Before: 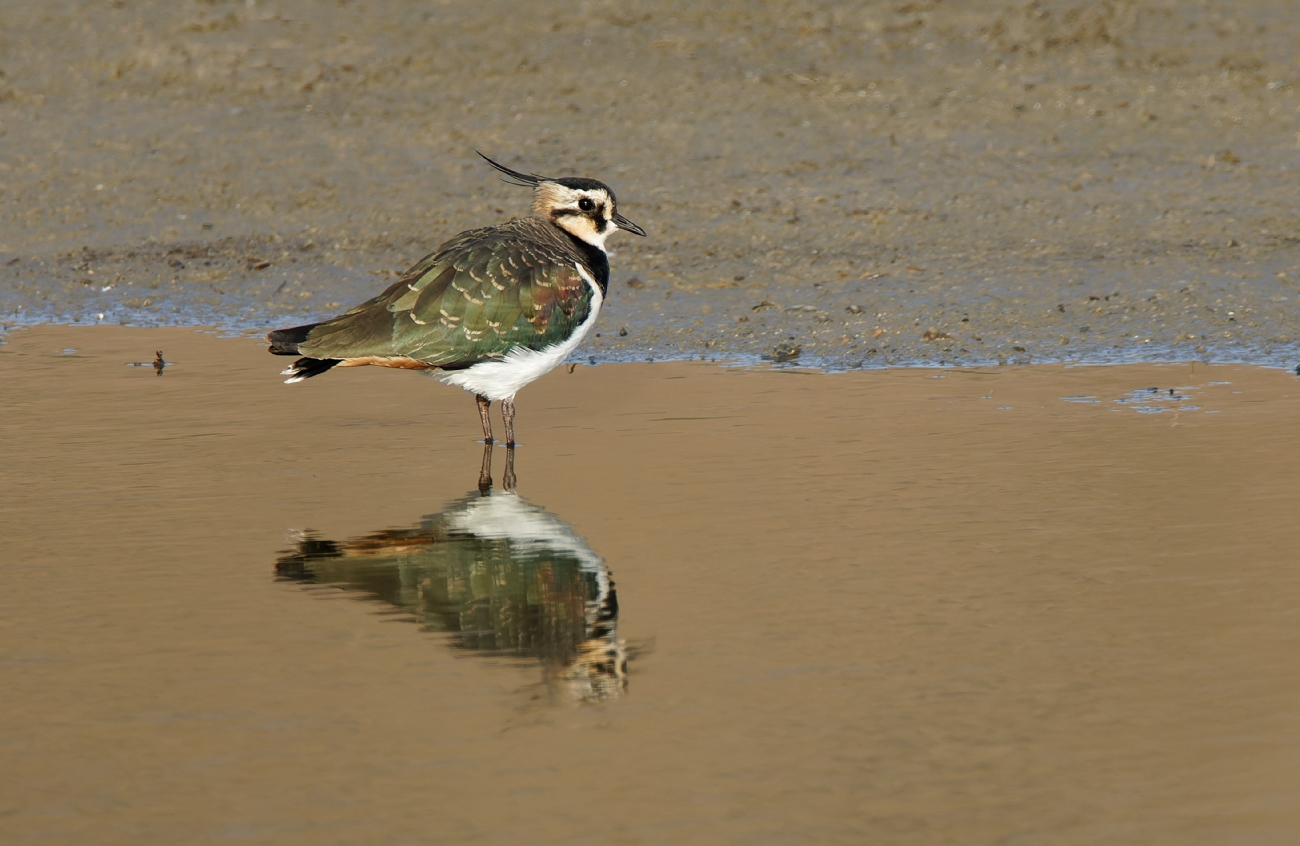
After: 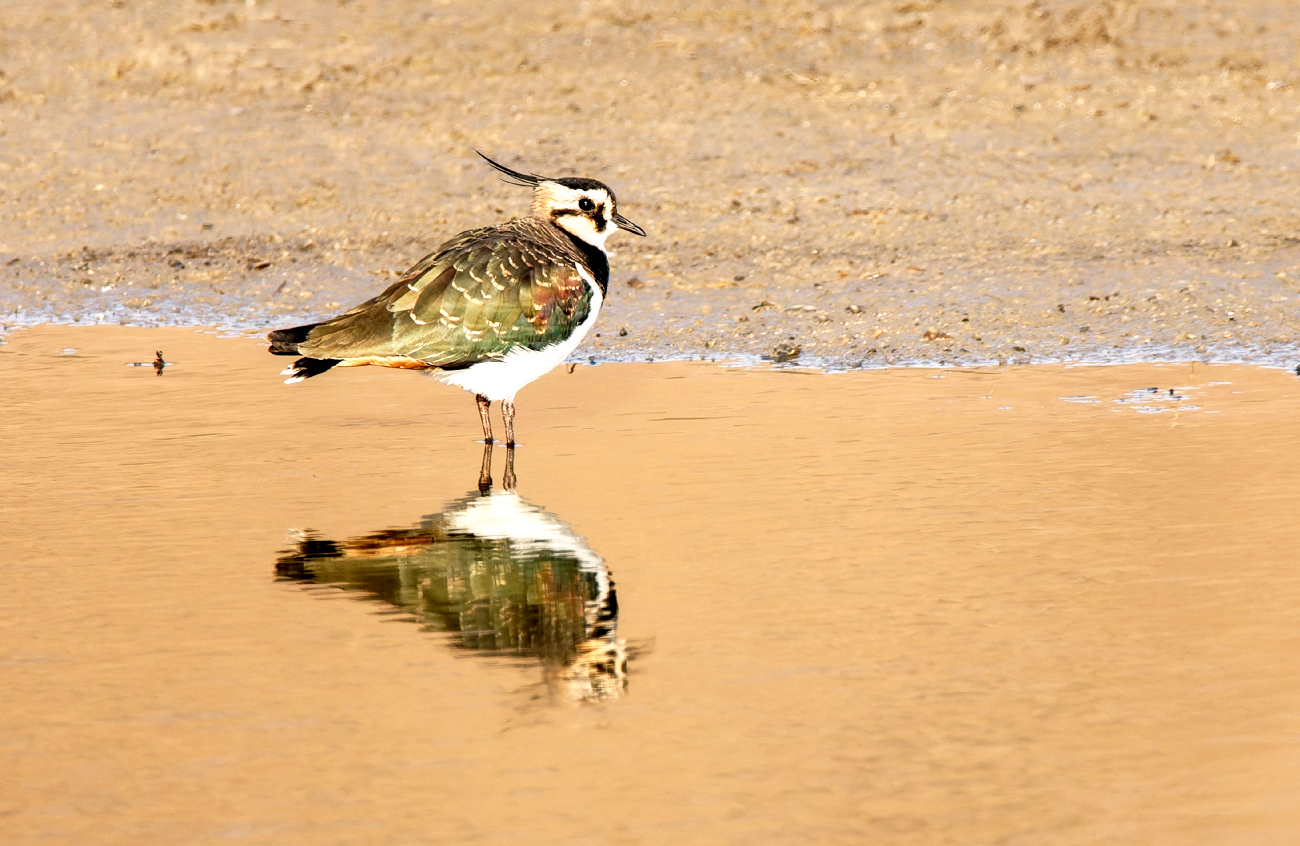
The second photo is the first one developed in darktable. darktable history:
base curve: curves: ch0 [(0, 0) (0.012, 0.01) (0.073, 0.168) (0.31, 0.711) (0.645, 0.957) (1, 1)], preserve colors none
white balance: red 1.127, blue 0.943
local contrast: detail 135%, midtone range 0.75
